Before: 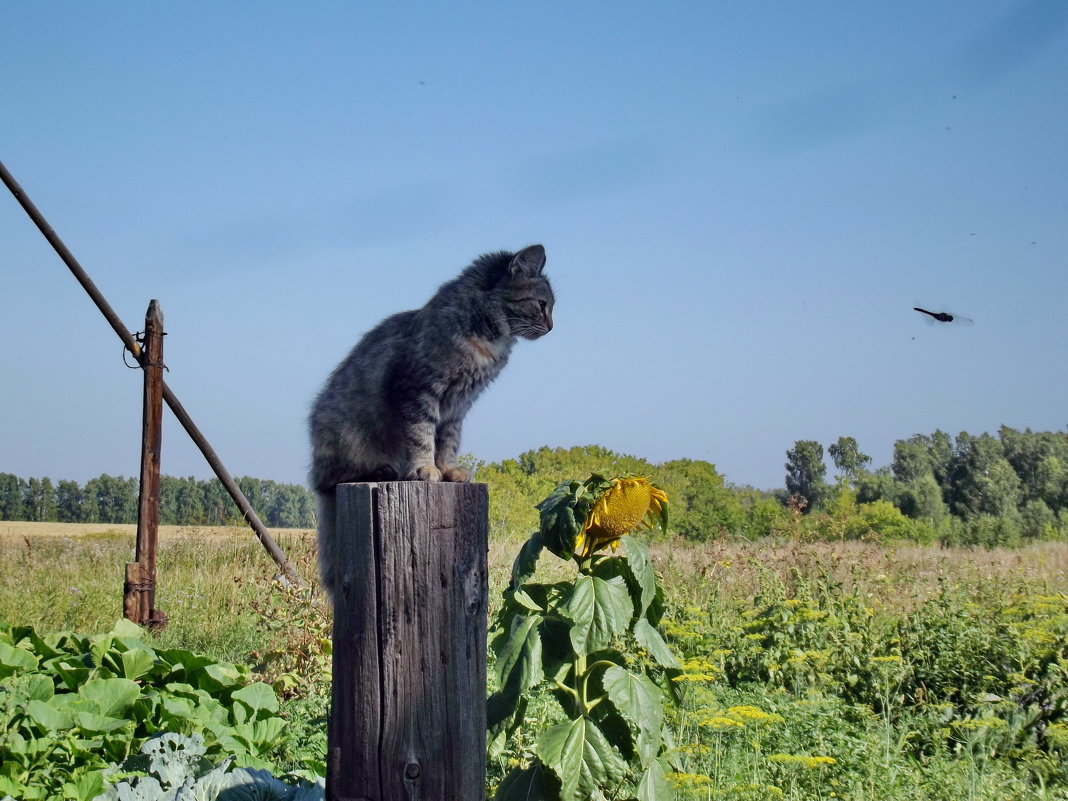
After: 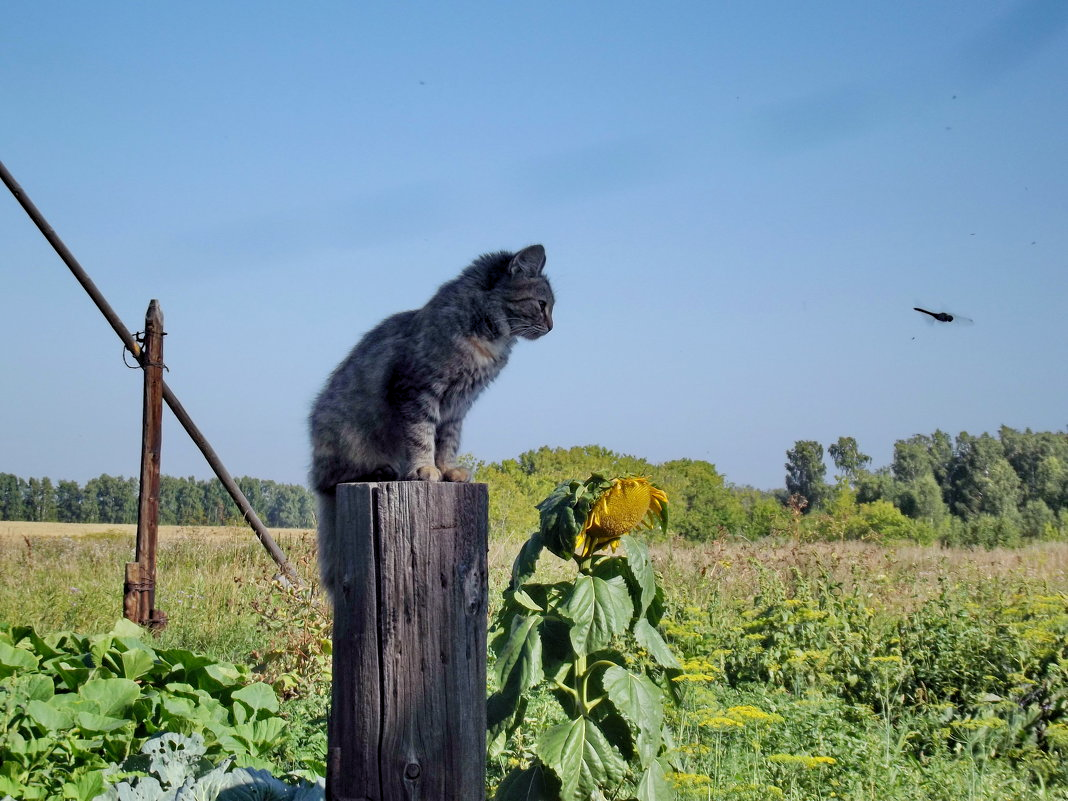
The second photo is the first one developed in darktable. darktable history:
levels: gray 50.72%, white 99.97%, levels [0.018, 0.493, 1]
